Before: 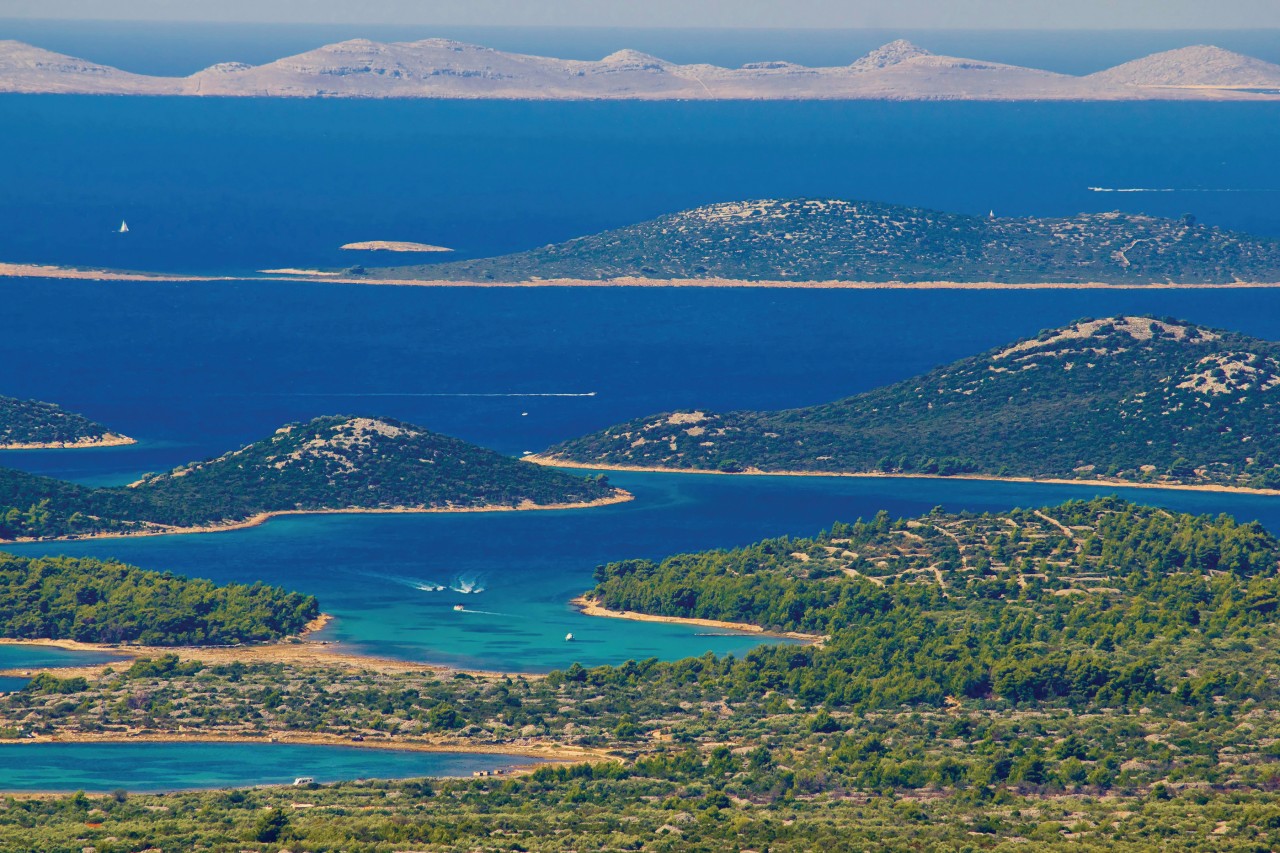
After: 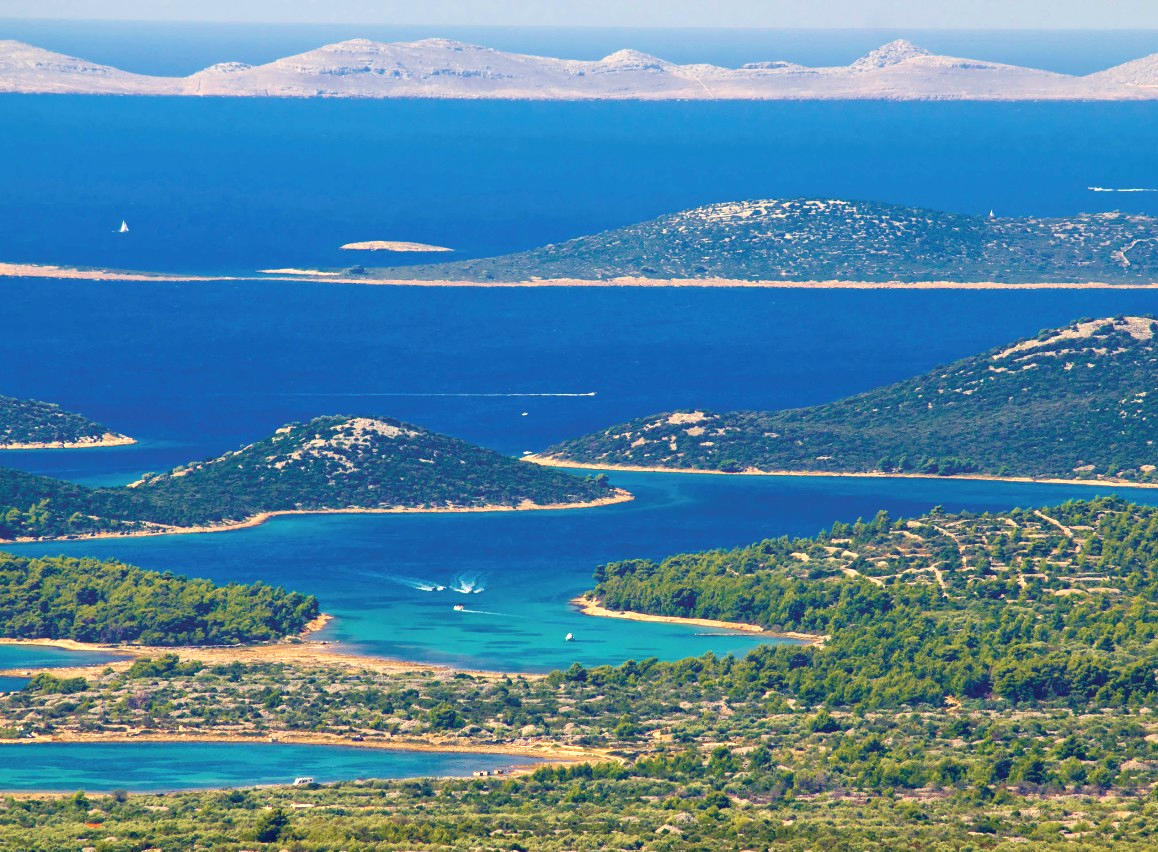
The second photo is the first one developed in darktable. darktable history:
exposure: exposure 0.658 EV, compensate highlight preservation false
crop: right 9.521%, bottom 0.023%
